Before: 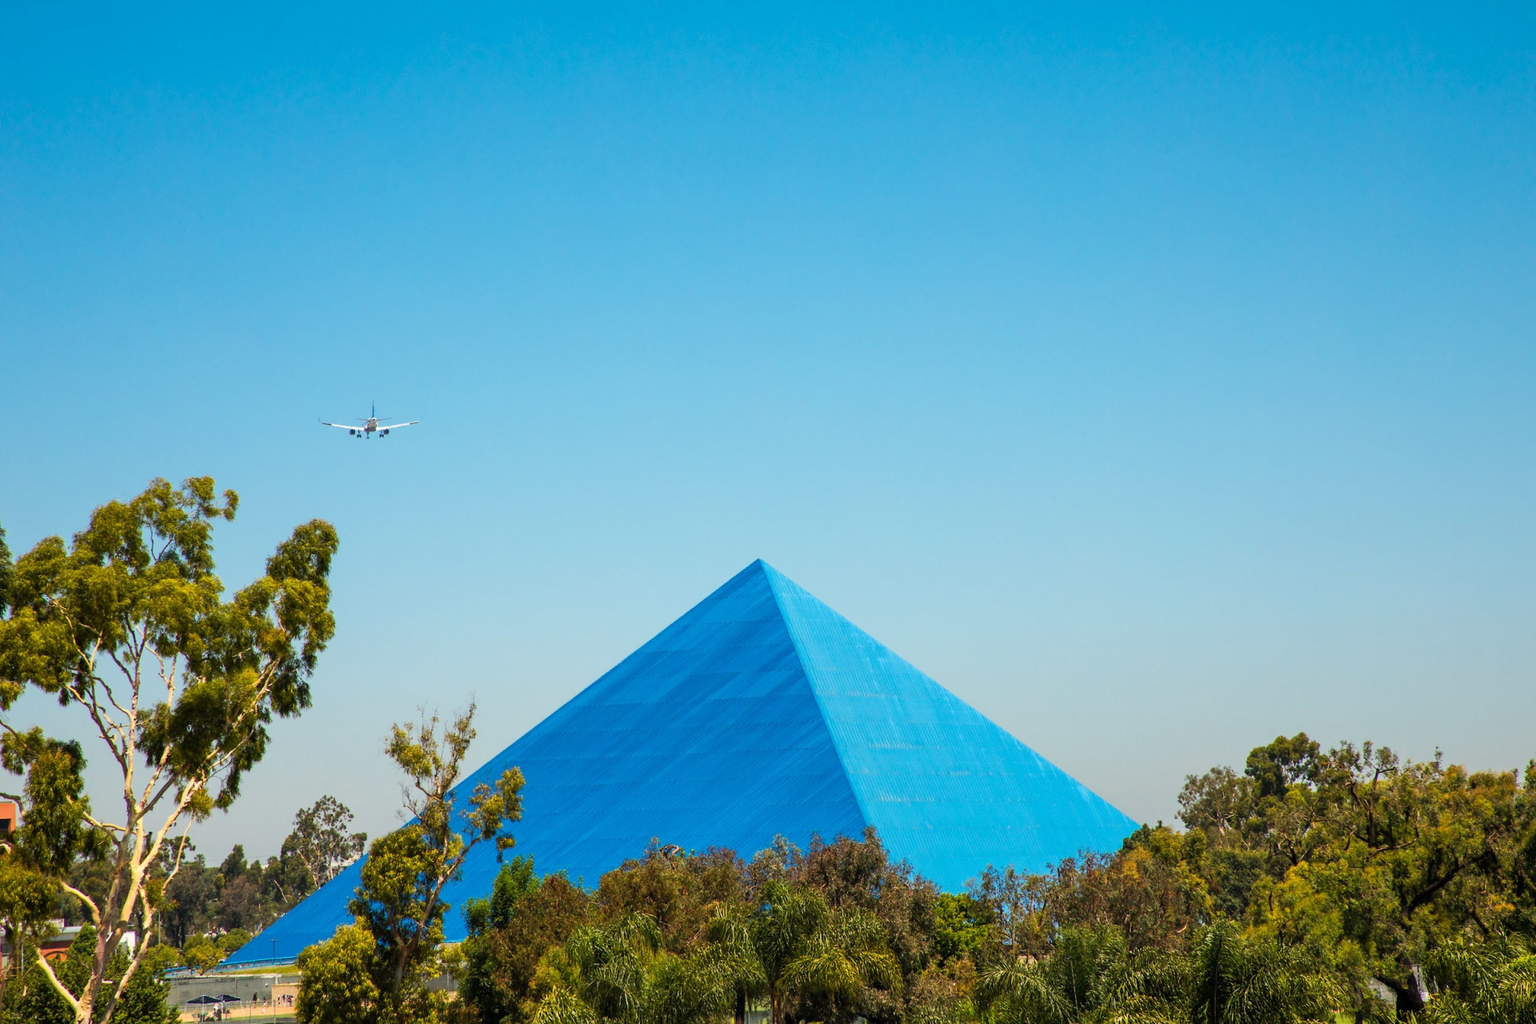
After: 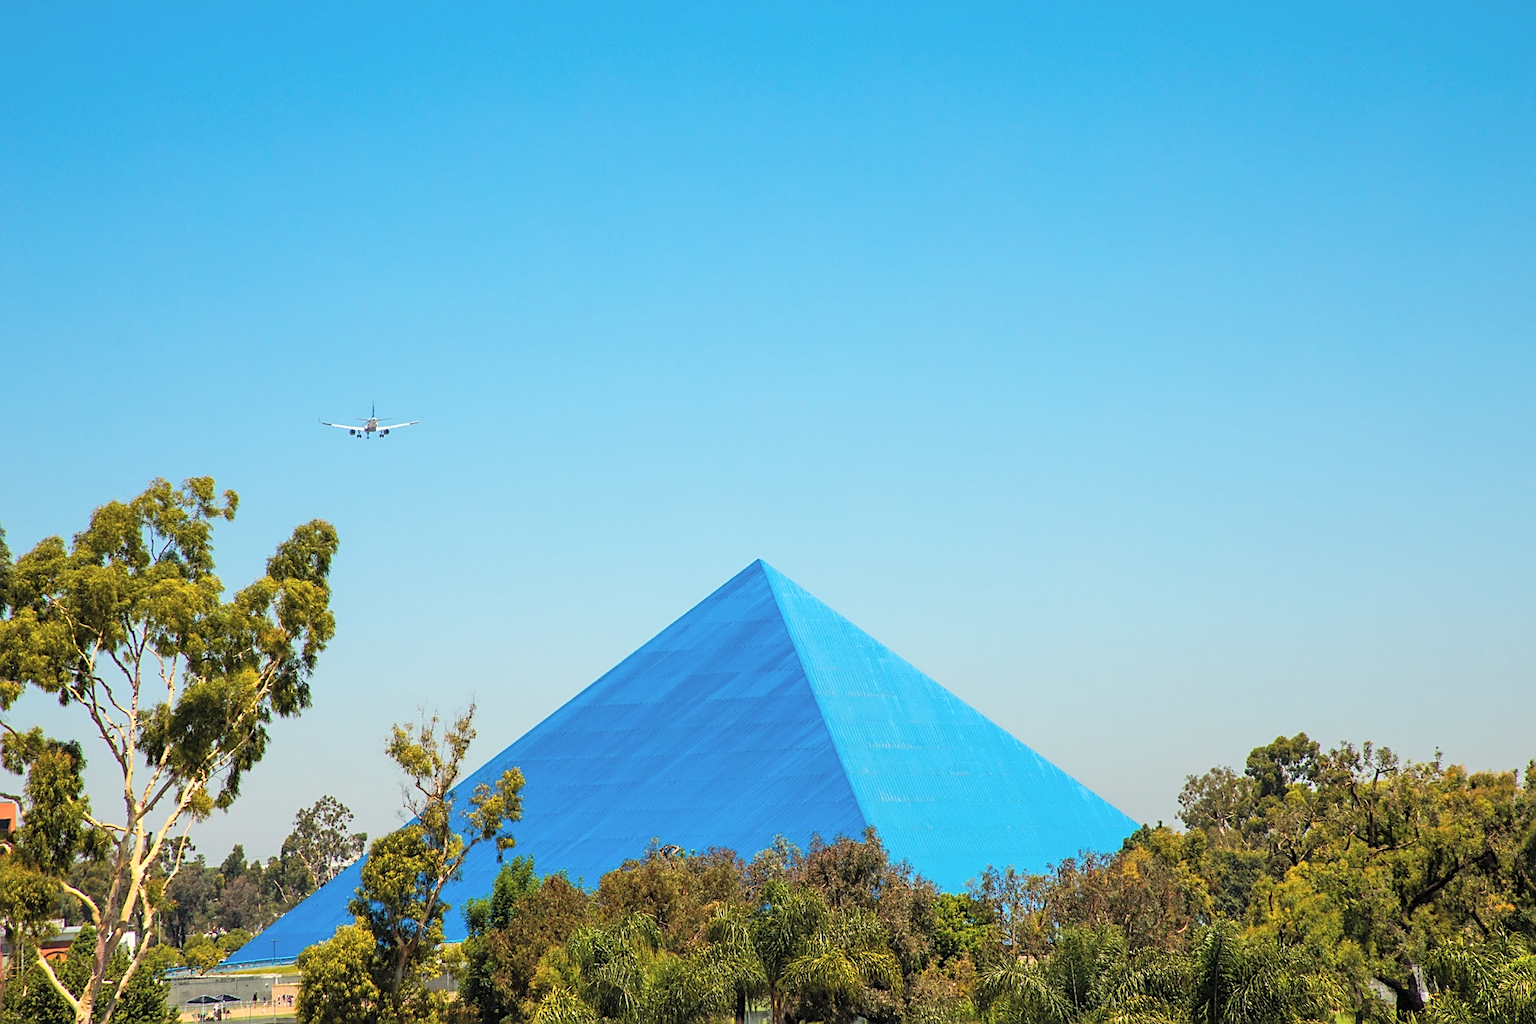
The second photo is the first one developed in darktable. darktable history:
contrast brightness saturation: brightness 0.15
sharpen: on, module defaults
